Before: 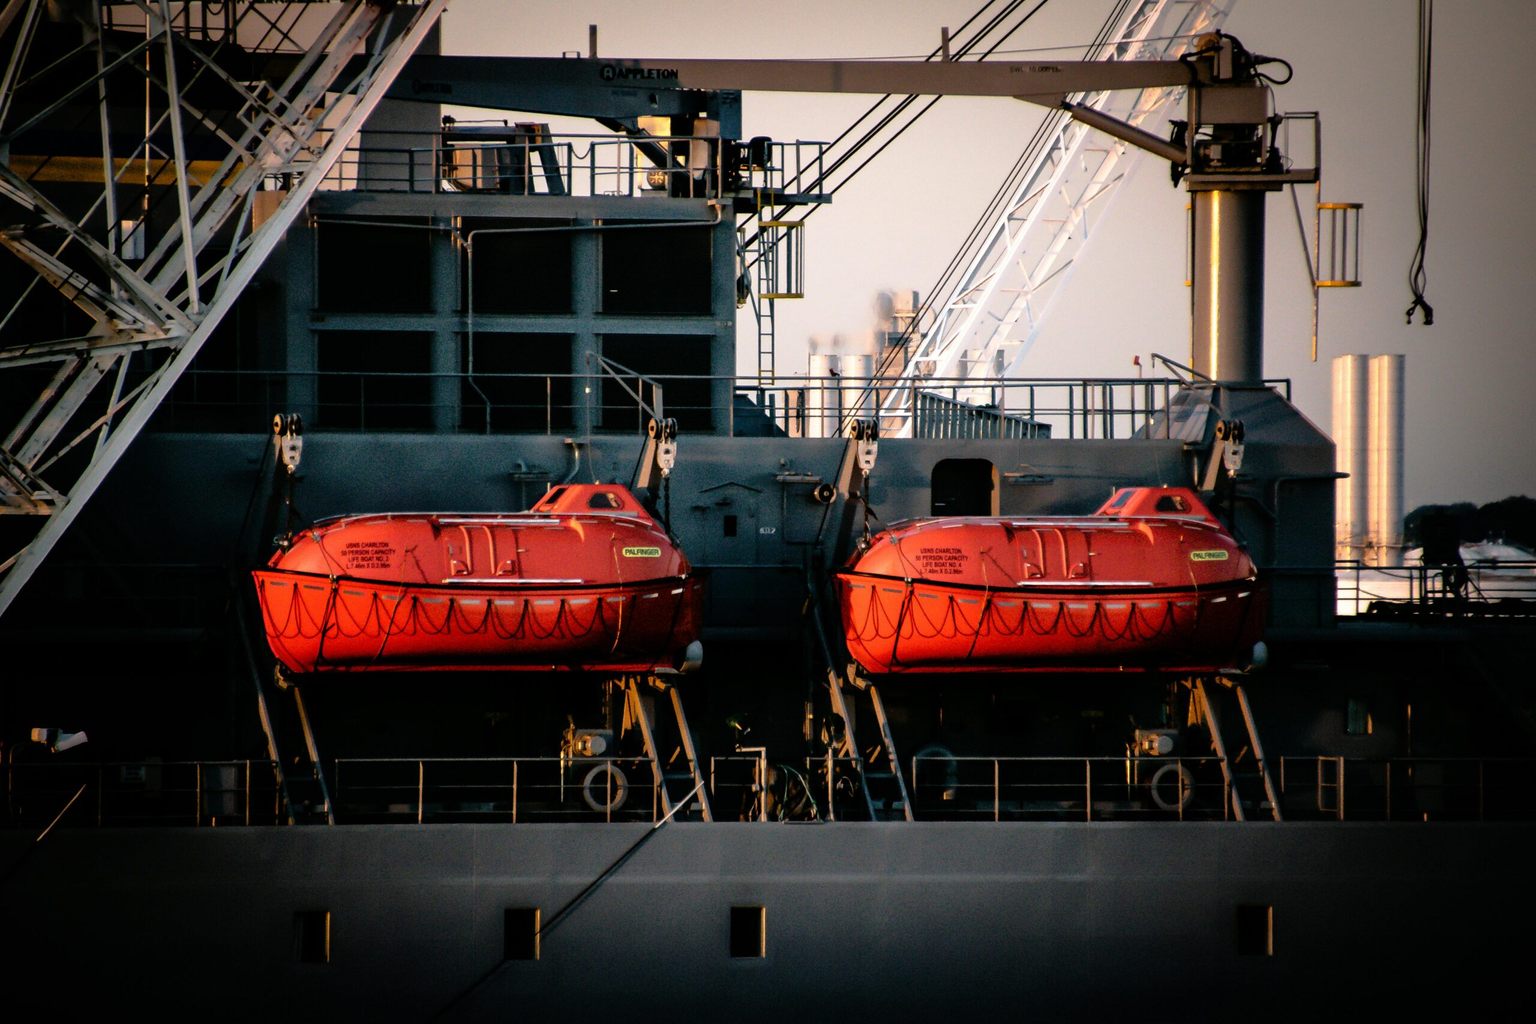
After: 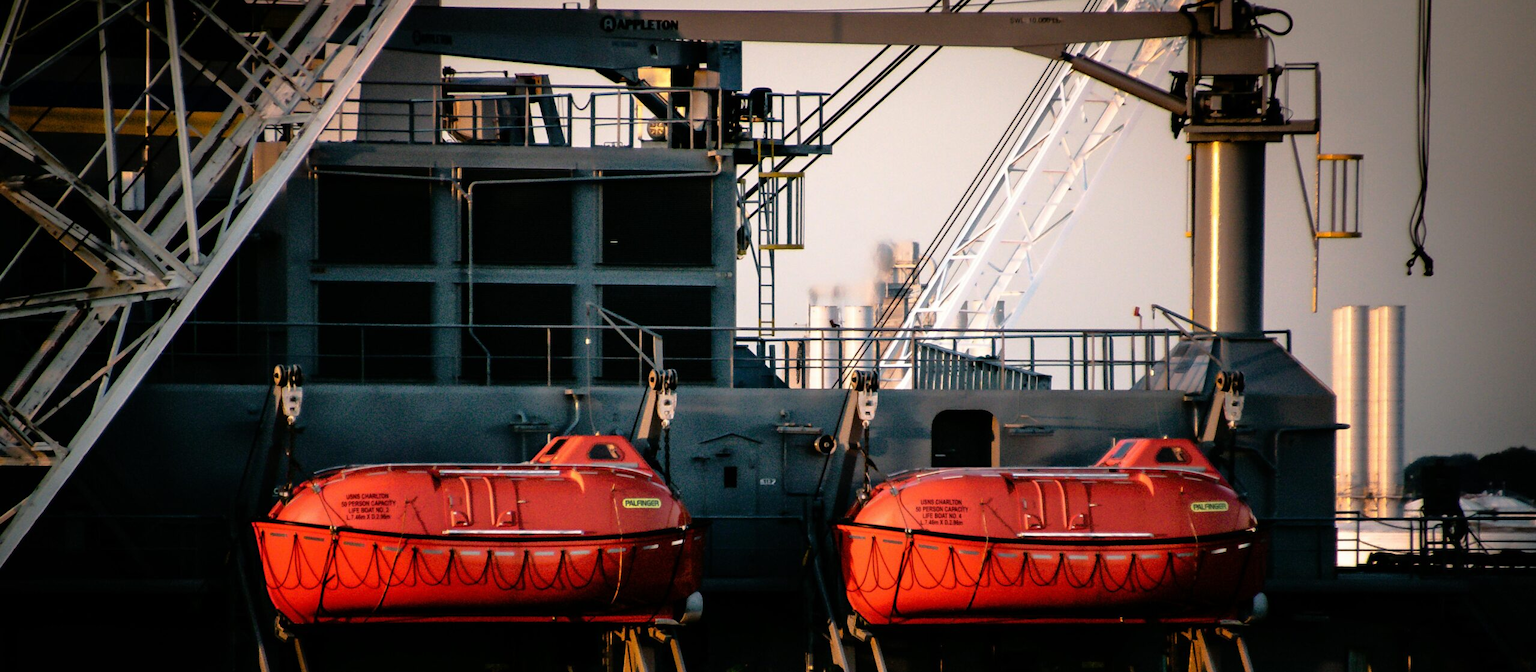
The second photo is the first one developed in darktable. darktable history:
crop and rotate: top 4.848%, bottom 29.503%
exposure: compensate highlight preservation false
